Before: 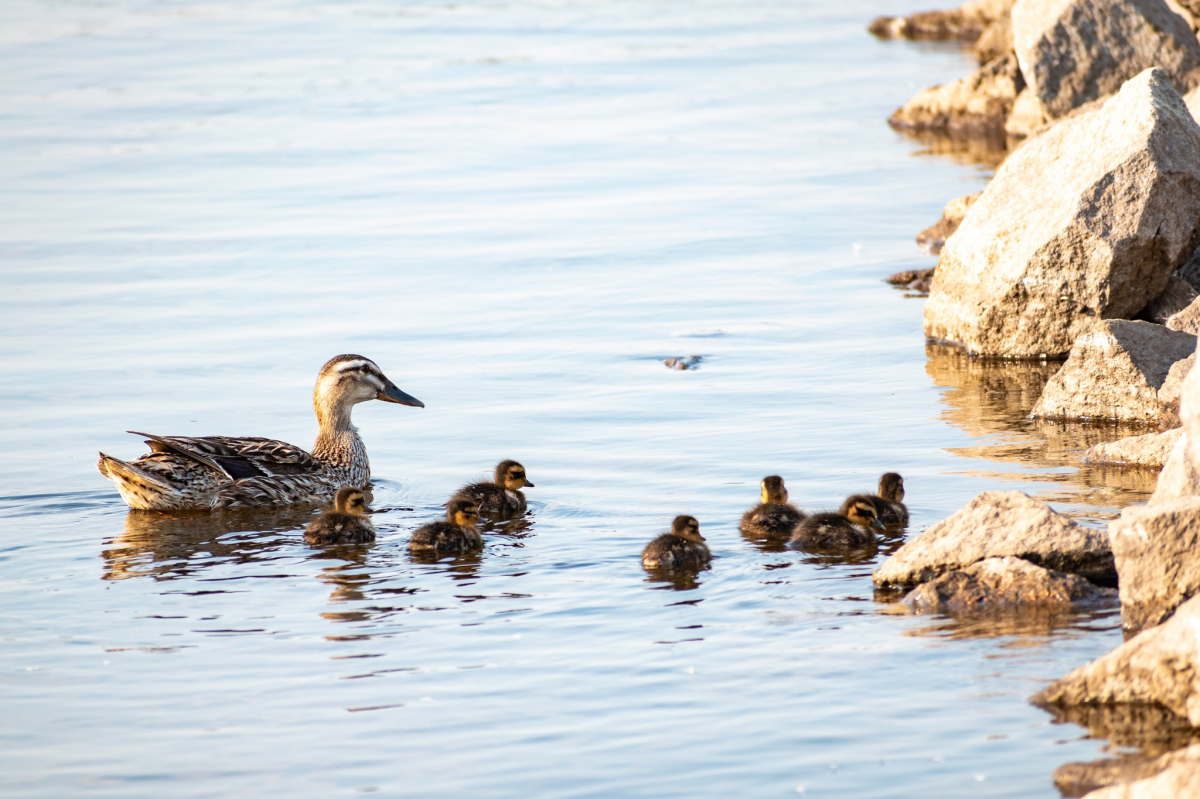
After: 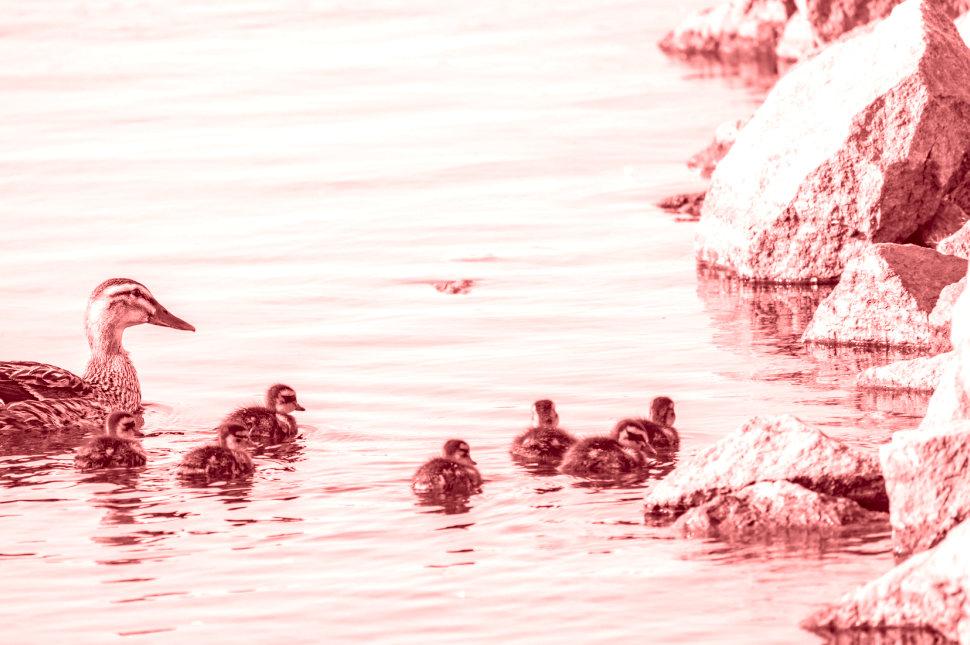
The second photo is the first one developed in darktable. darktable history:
tone equalizer: on, module defaults
colorize: saturation 60%, source mix 100%
contrast brightness saturation: contrast 0.03, brightness 0.06, saturation 0.13
local contrast: detail 130%
crop: left 19.159%, top 9.58%, bottom 9.58%
